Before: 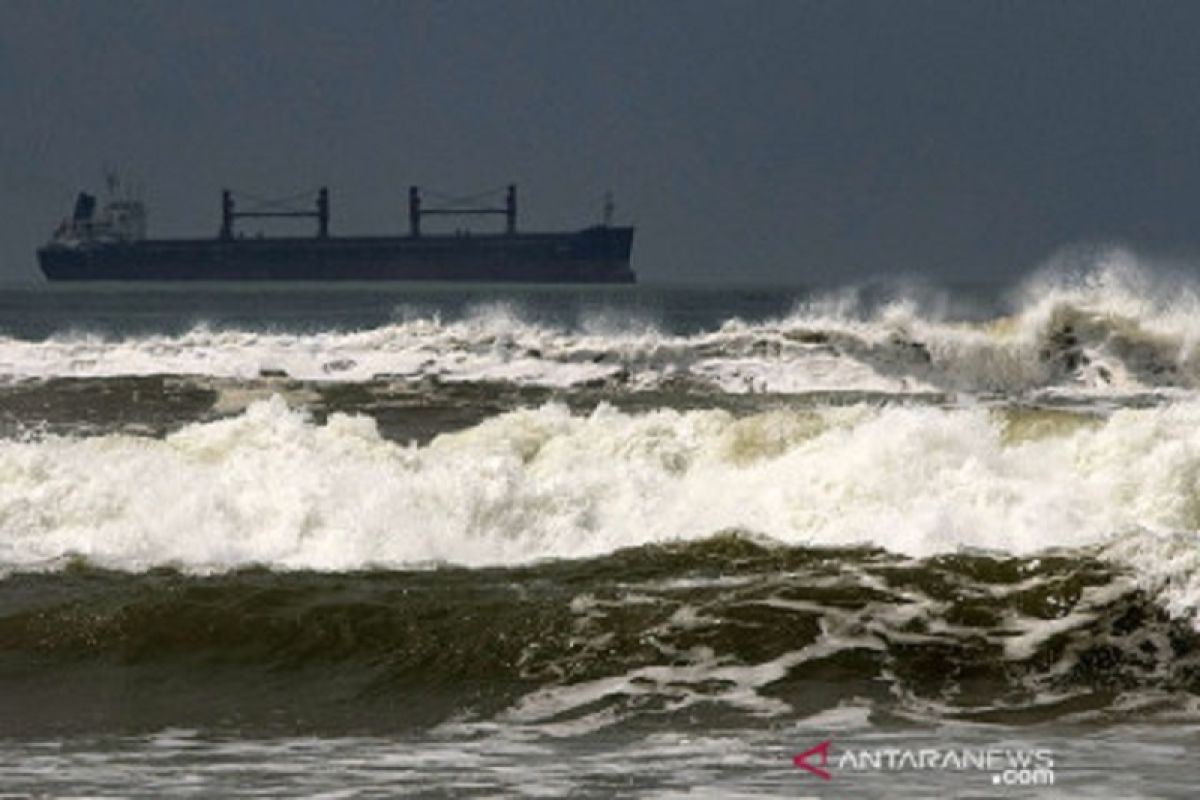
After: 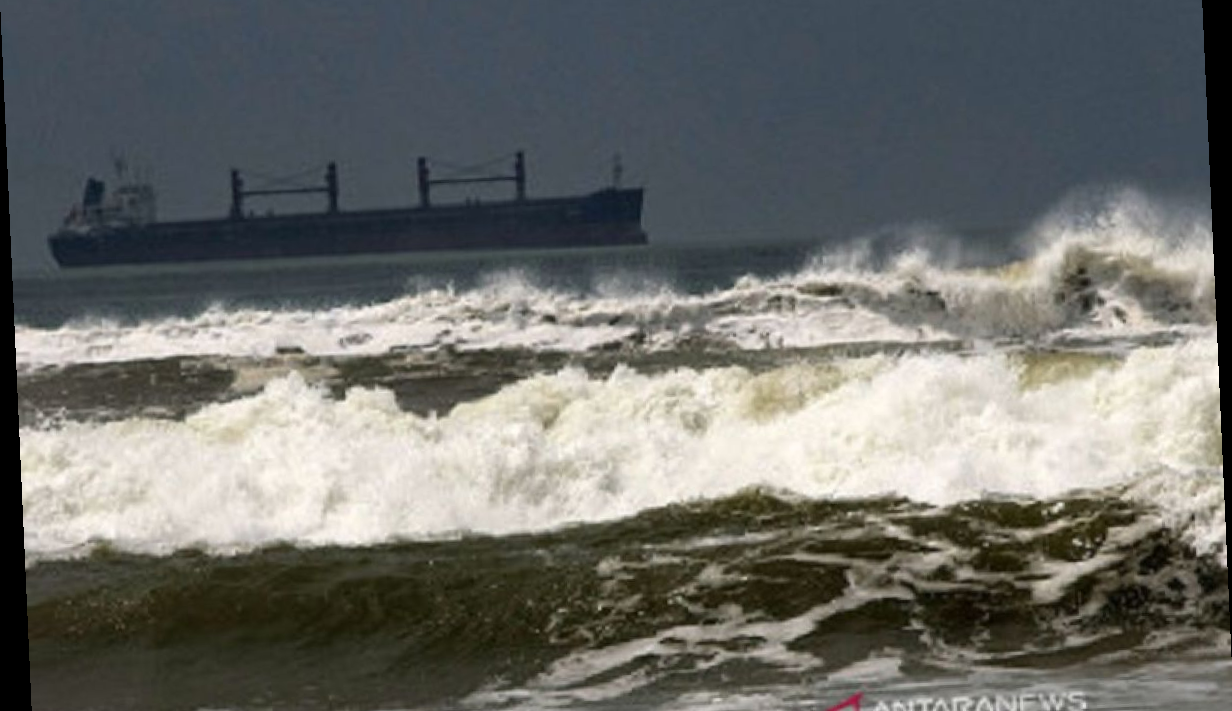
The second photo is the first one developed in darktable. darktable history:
crop: top 7.625%, bottom 8.027%
rotate and perspective: rotation -2.56°, automatic cropping off
